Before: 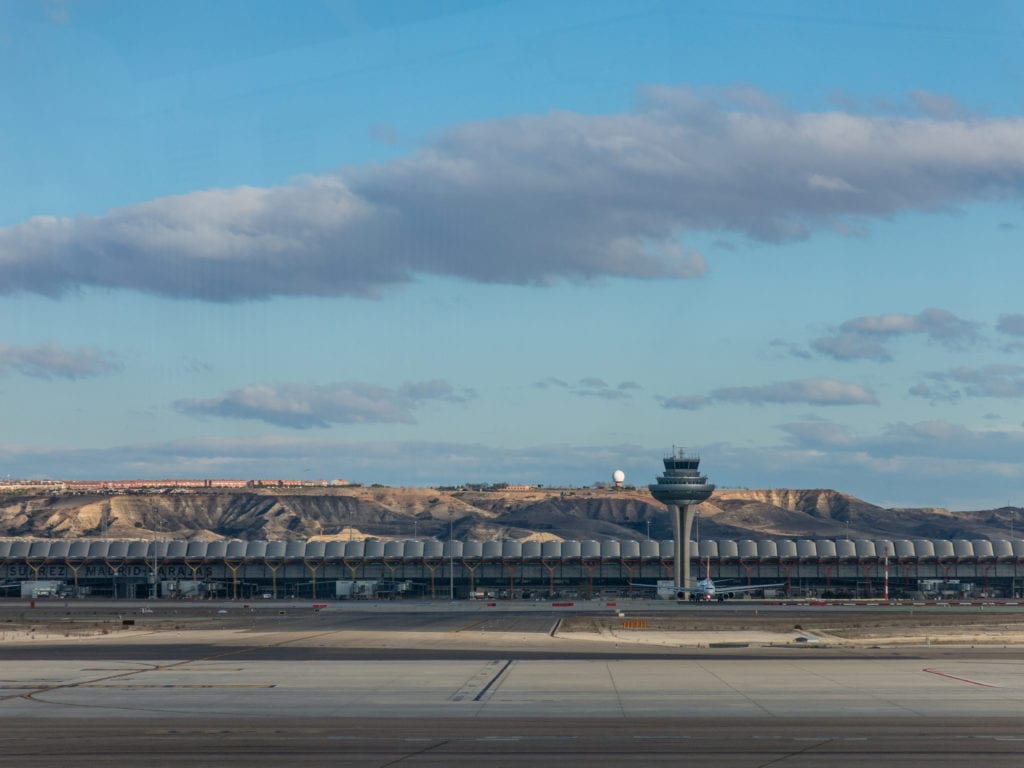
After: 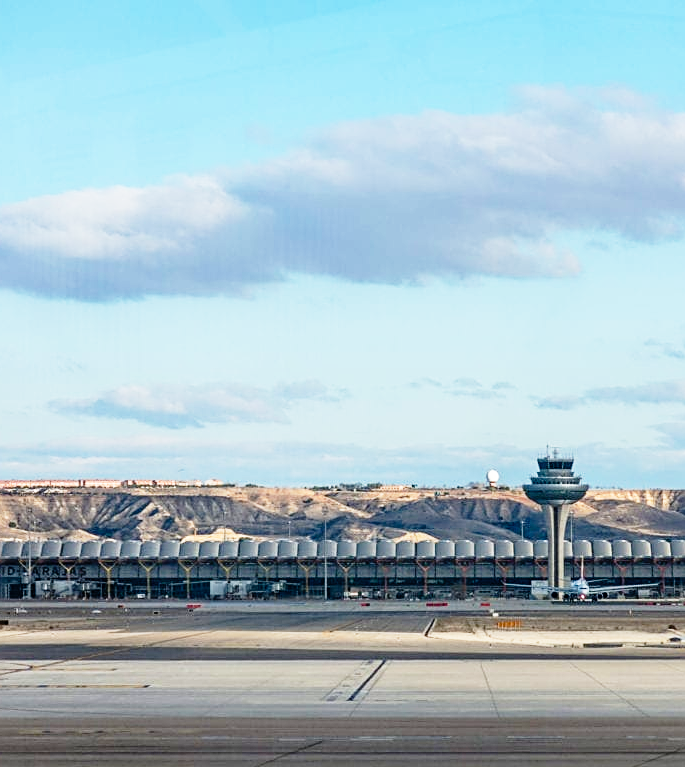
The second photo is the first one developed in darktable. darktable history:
base curve: curves: ch0 [(0, 0) (0.012, 0.01) (0.073, 0.168) (0.31, 0.711) (0.645, 0.957) (1, 1)], preserve colors none
crop and rotate: left 12.312%, right 20.752%
sharpen: on, module defaults
